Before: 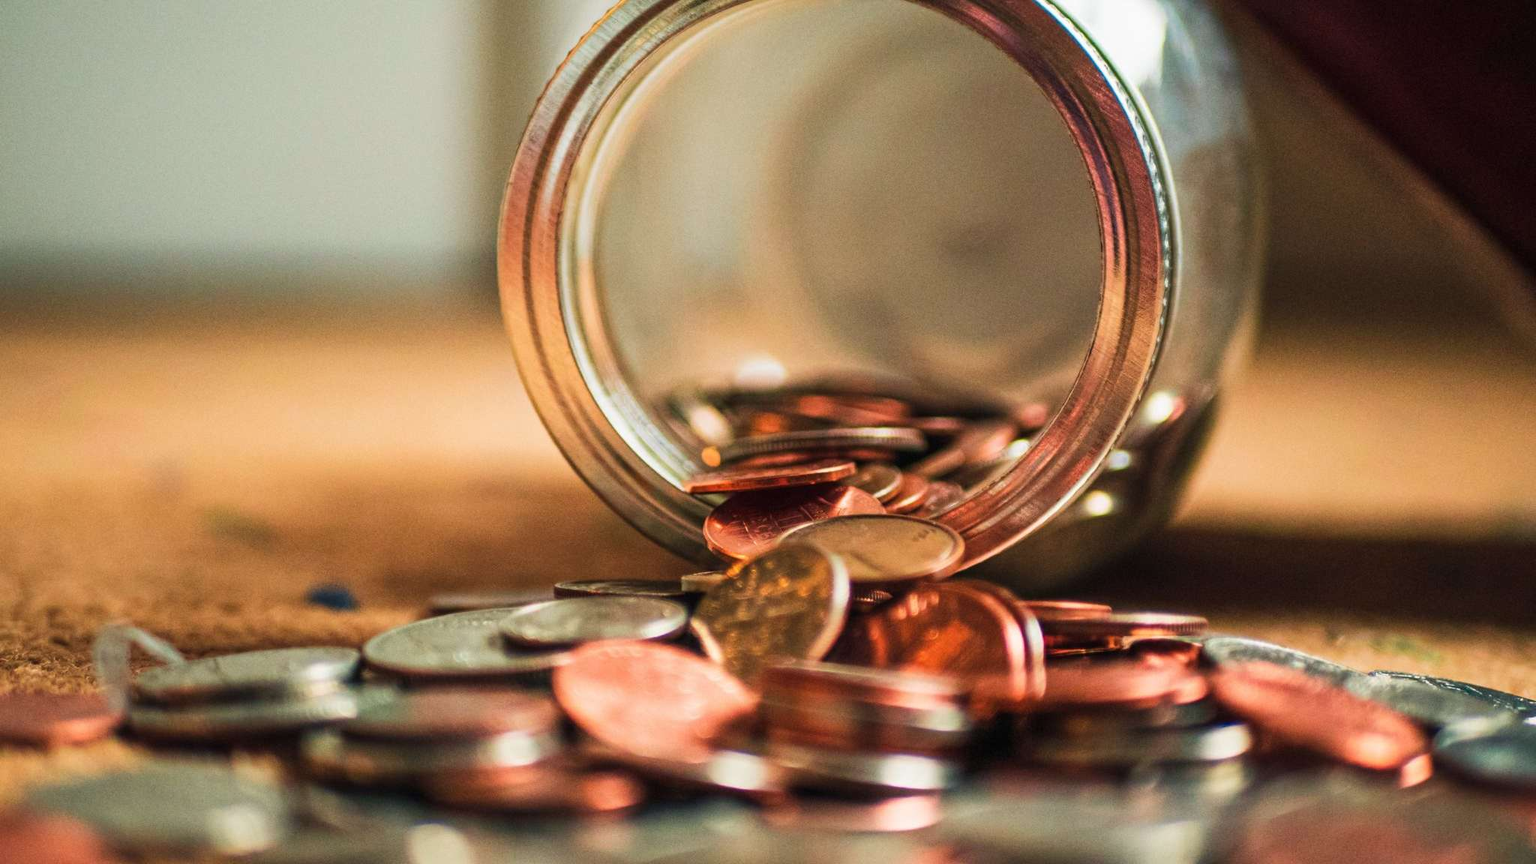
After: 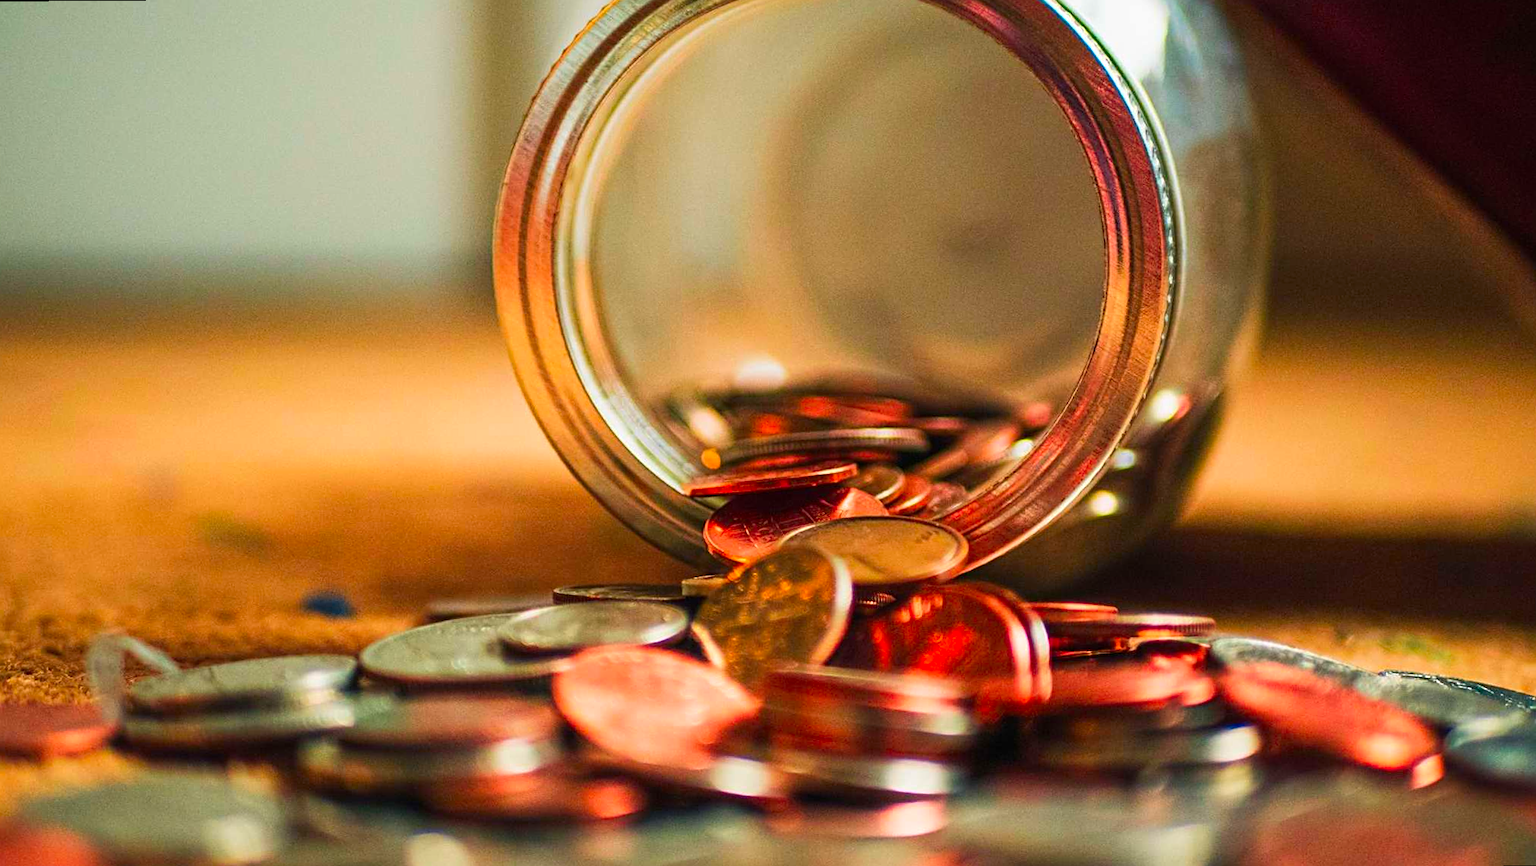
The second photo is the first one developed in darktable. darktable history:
rotate and perspective: rotation -0.45°, automatic cropping original format, crop left 0.008, crop right 0.992, crop top 0.012, crop bottom 0.988
sharpen: on, module defaults
contrast brightness saturation: saturation 0.5
